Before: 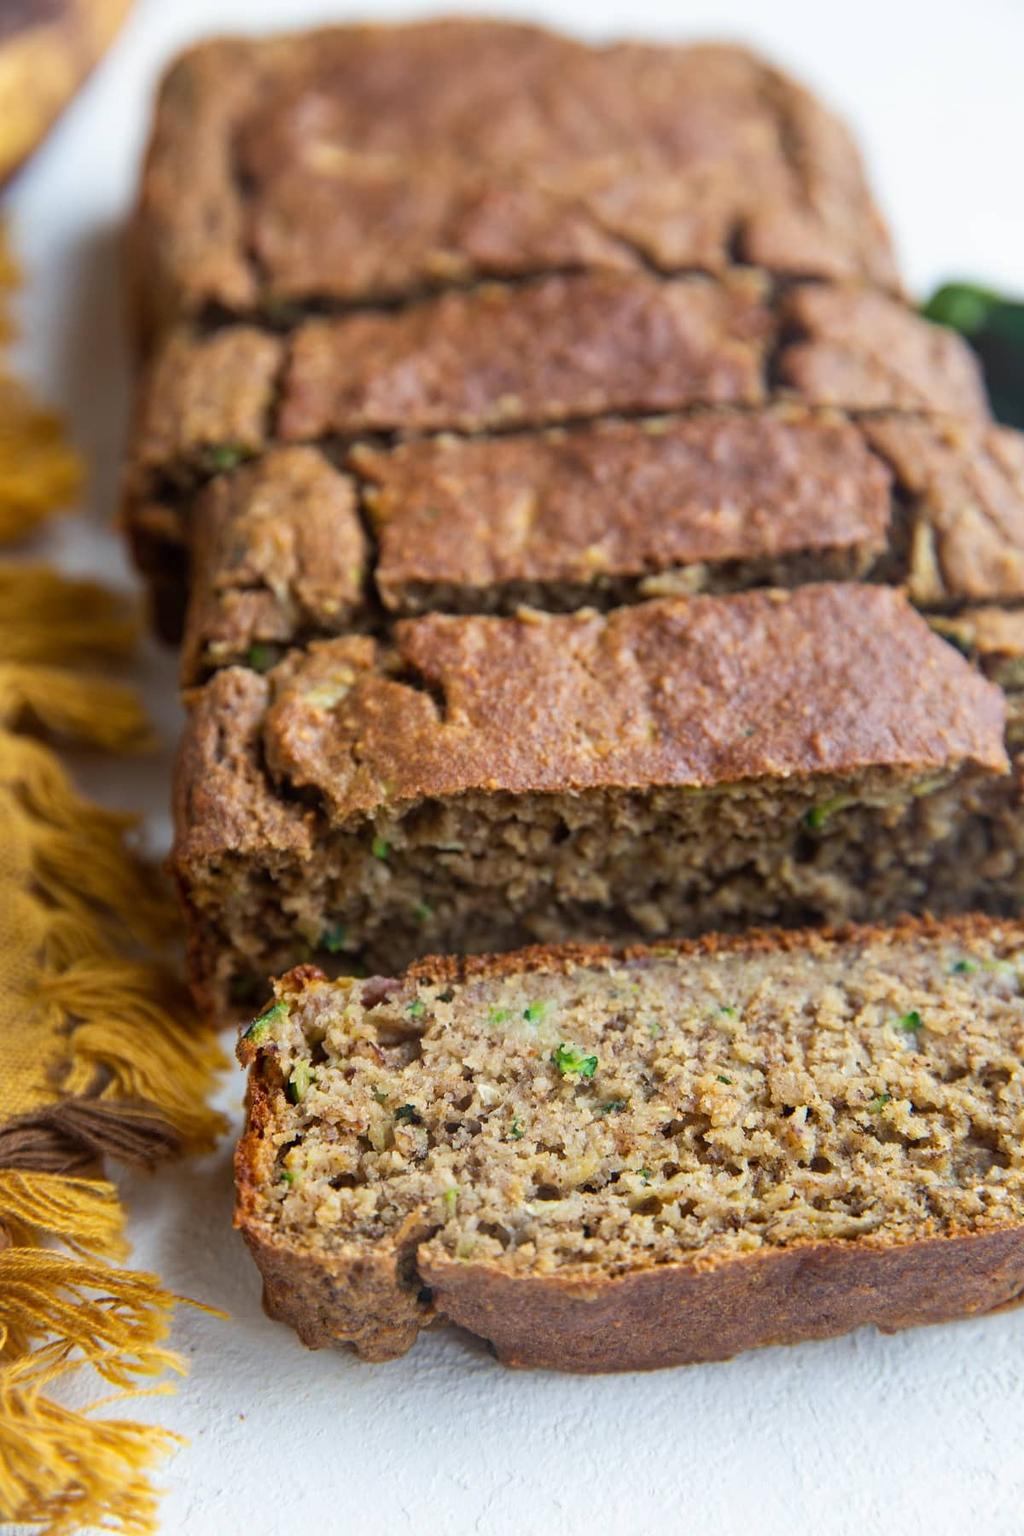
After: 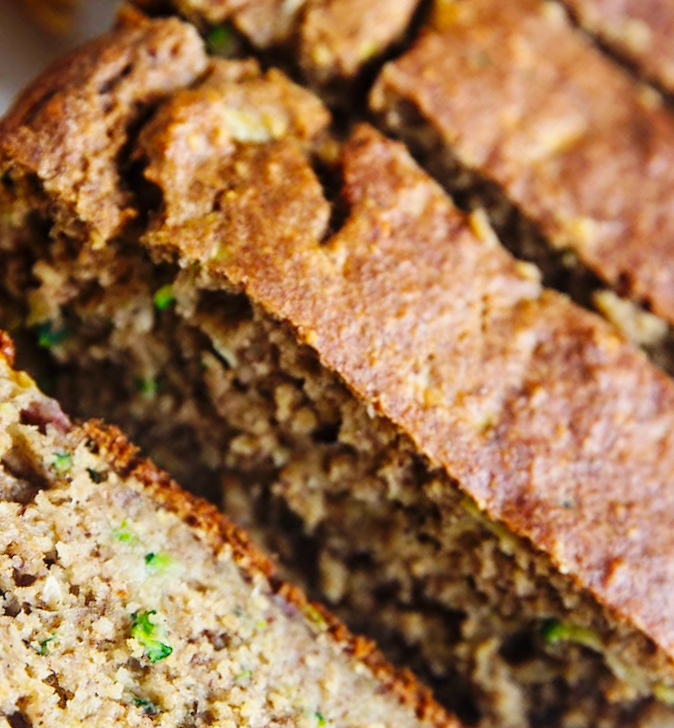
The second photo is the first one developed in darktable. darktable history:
base curve: curves: ch0 [(0, 0) (0.036, 0.025) (0.121, 0.166) (0.206, 0.329) (0.605, 0.79) (1, 1)], preserve colors none
crop and rotate: angle -44.56°, top 16.791%, right 0.84%, bottom 11.741%
